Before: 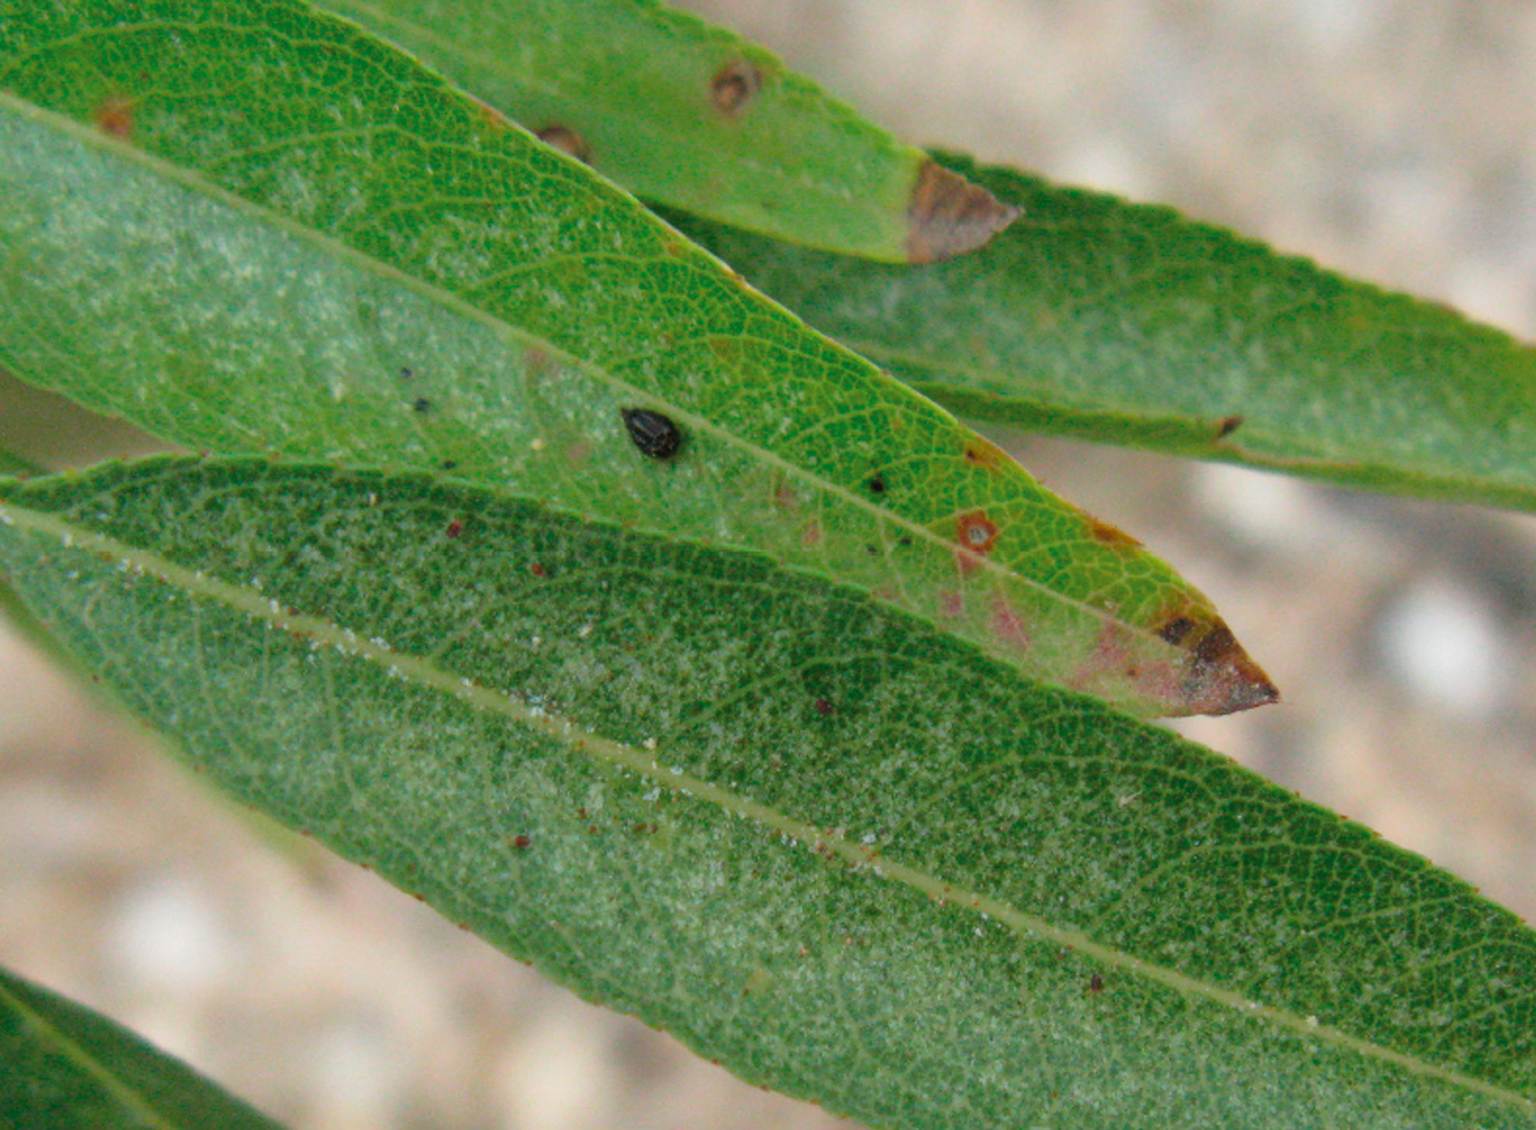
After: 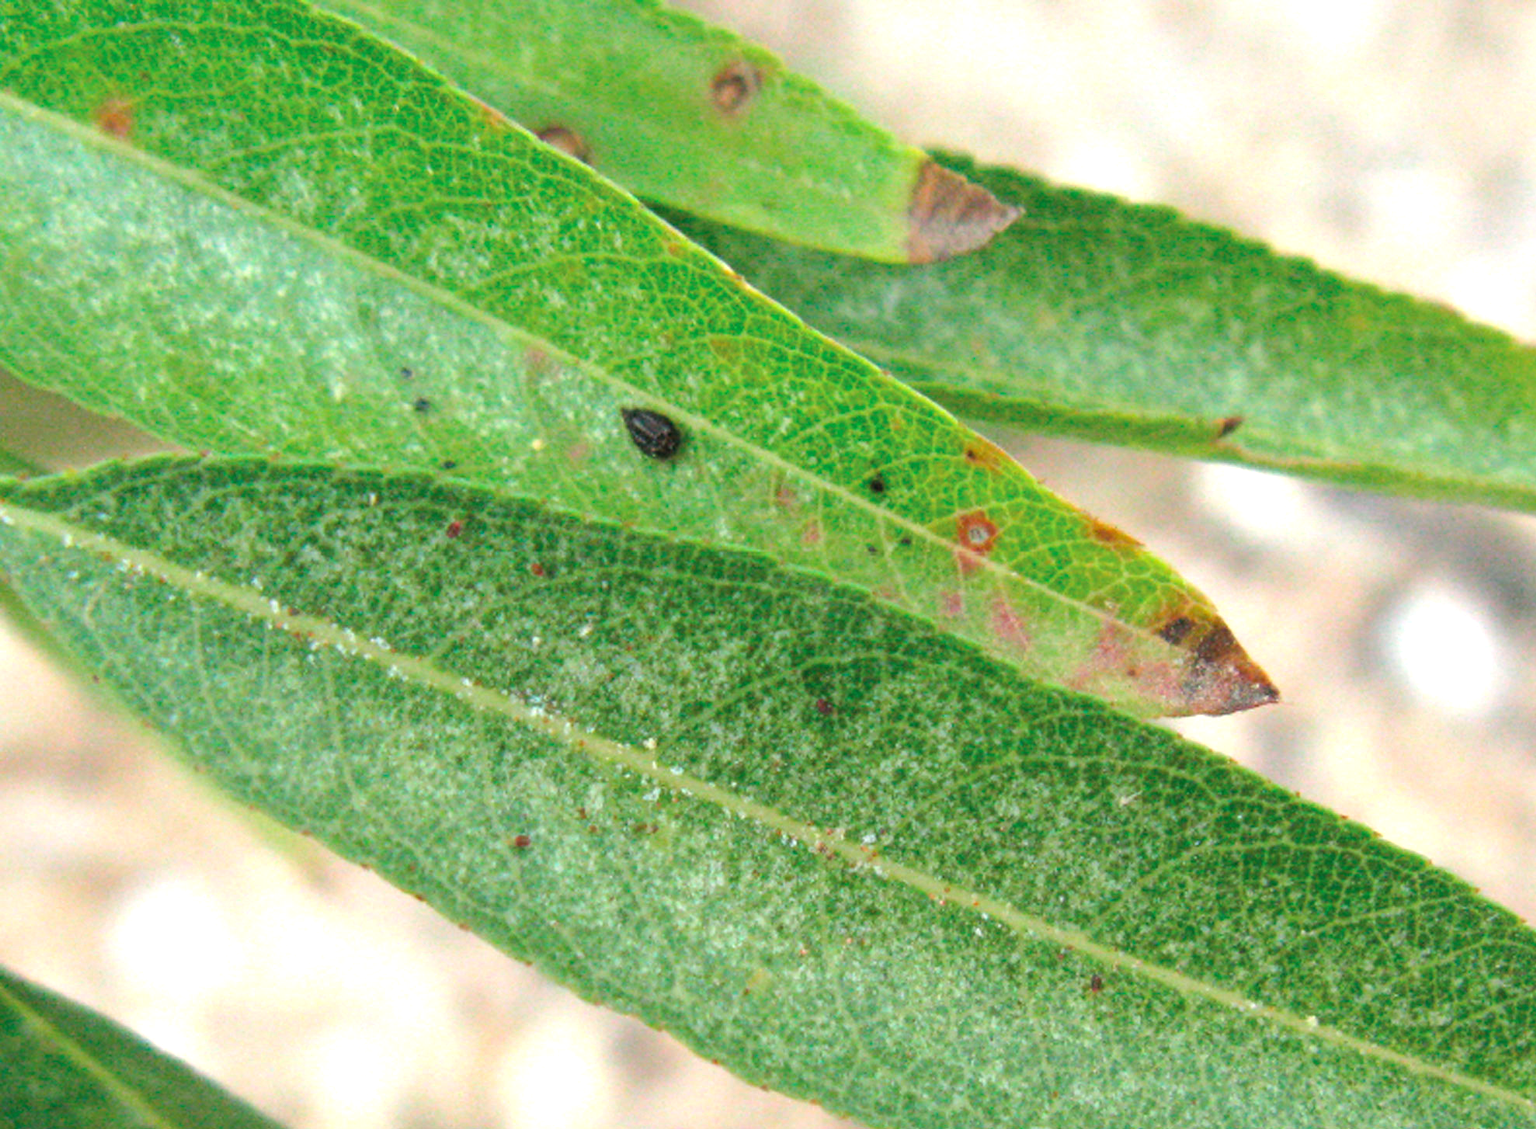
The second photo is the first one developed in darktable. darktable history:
tone equalizer: mask exposure compensation -0.486 EV
exposure: black level correction 0, exposure 1 EV, compensate highlight preservation false
